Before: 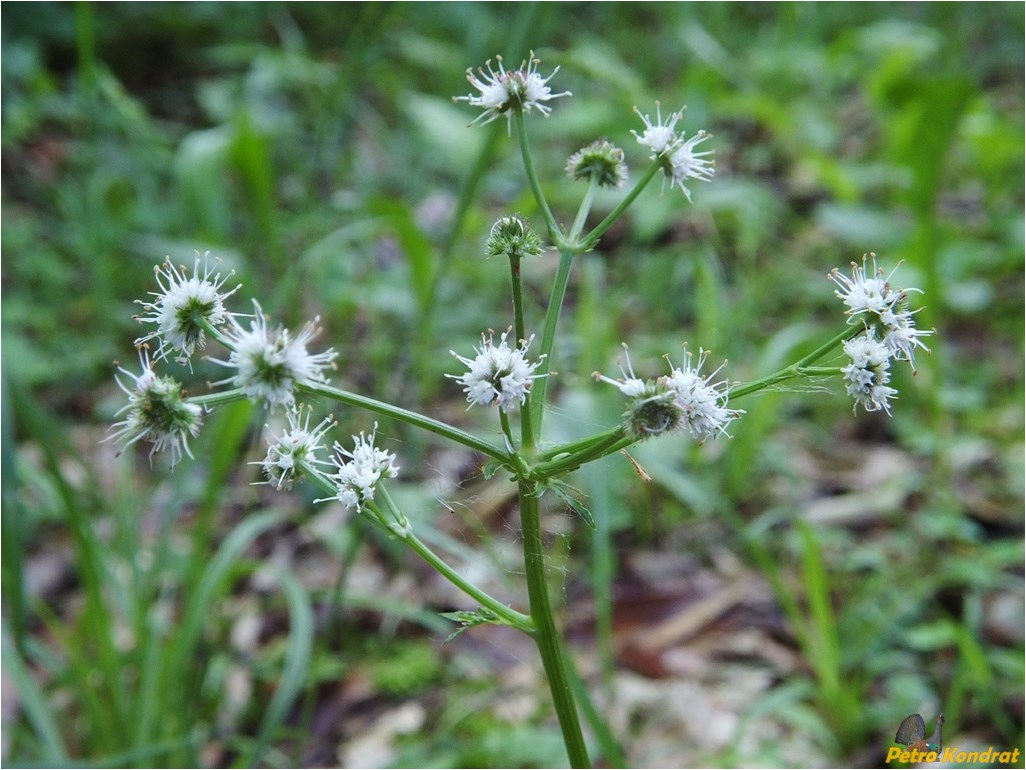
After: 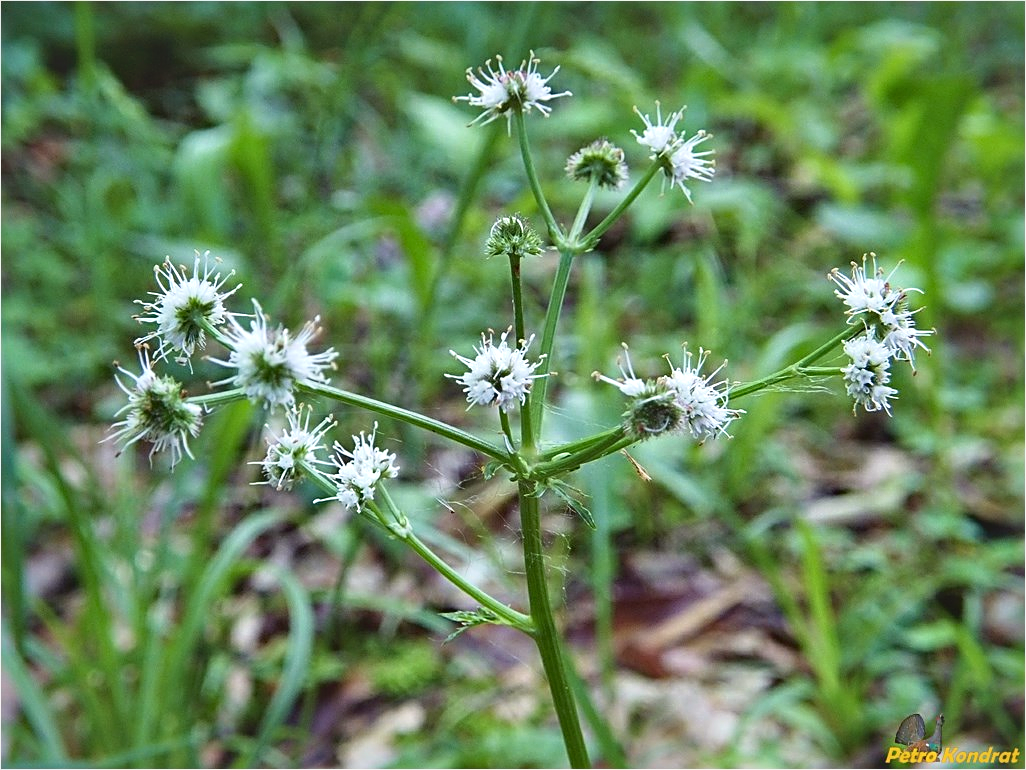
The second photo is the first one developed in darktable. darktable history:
velvia: strength 17%
haze removal: compatibility mode true, adaptive false
sharpen: on, module defaults
tone curve: curves: ch0 [(0, 0.172) (1, 0.91)], color space Lab, independent channels, preserve colors none
local contrast: mode bilateral grid, contrast 70, coarseness 75, detail 180%, midtone range 0.2
